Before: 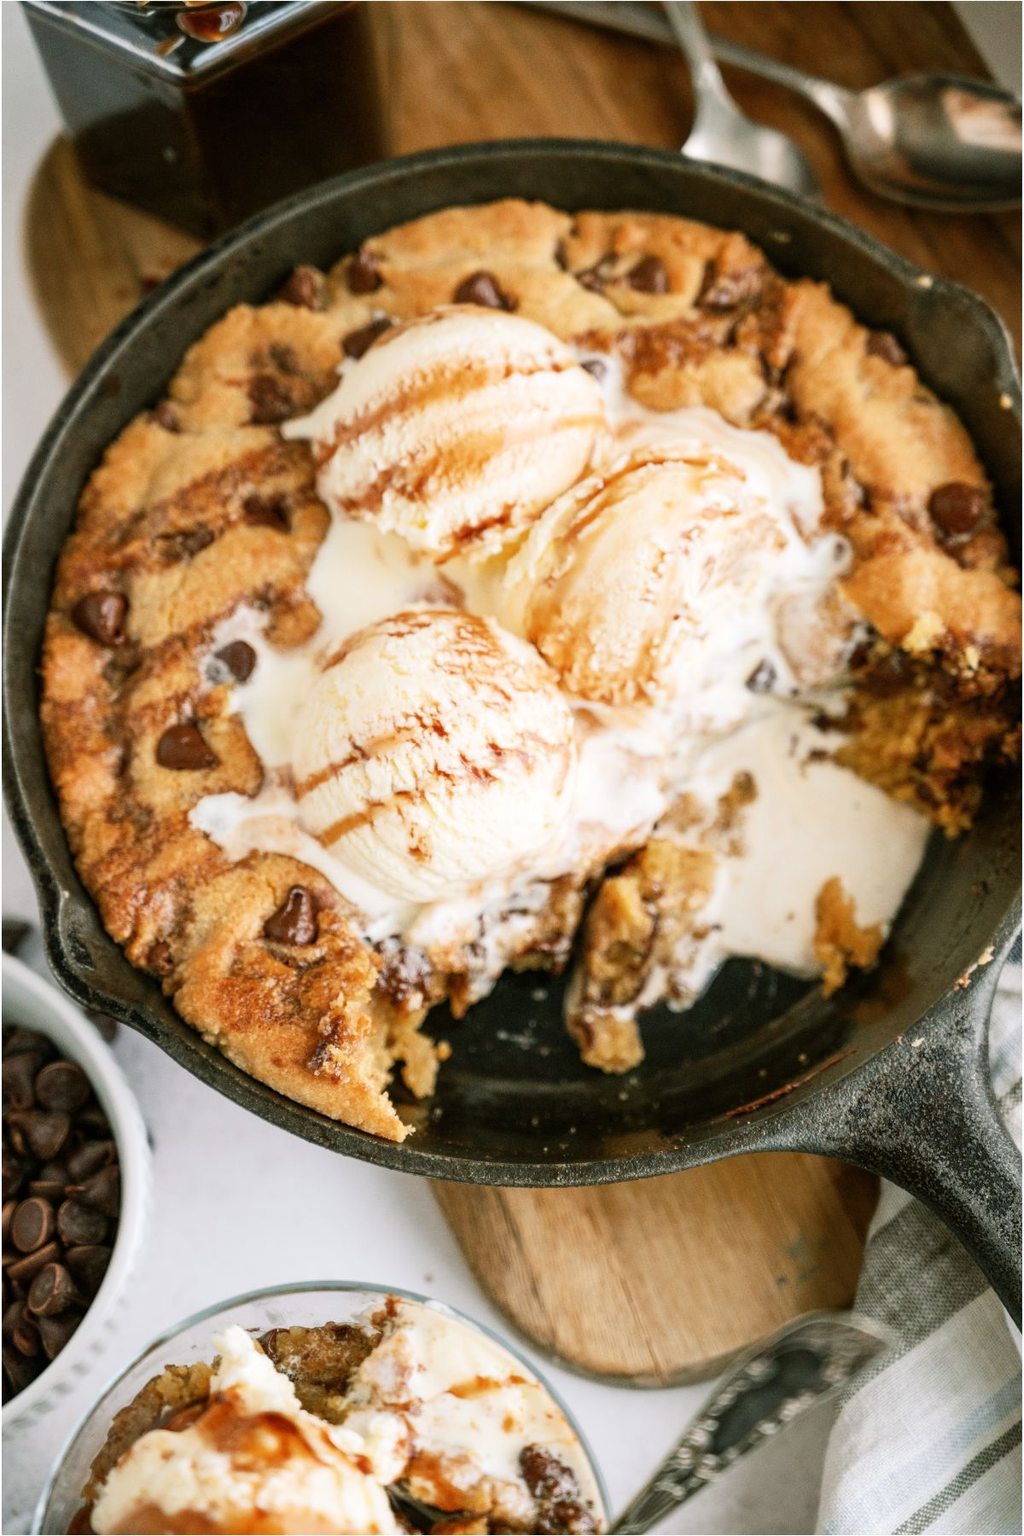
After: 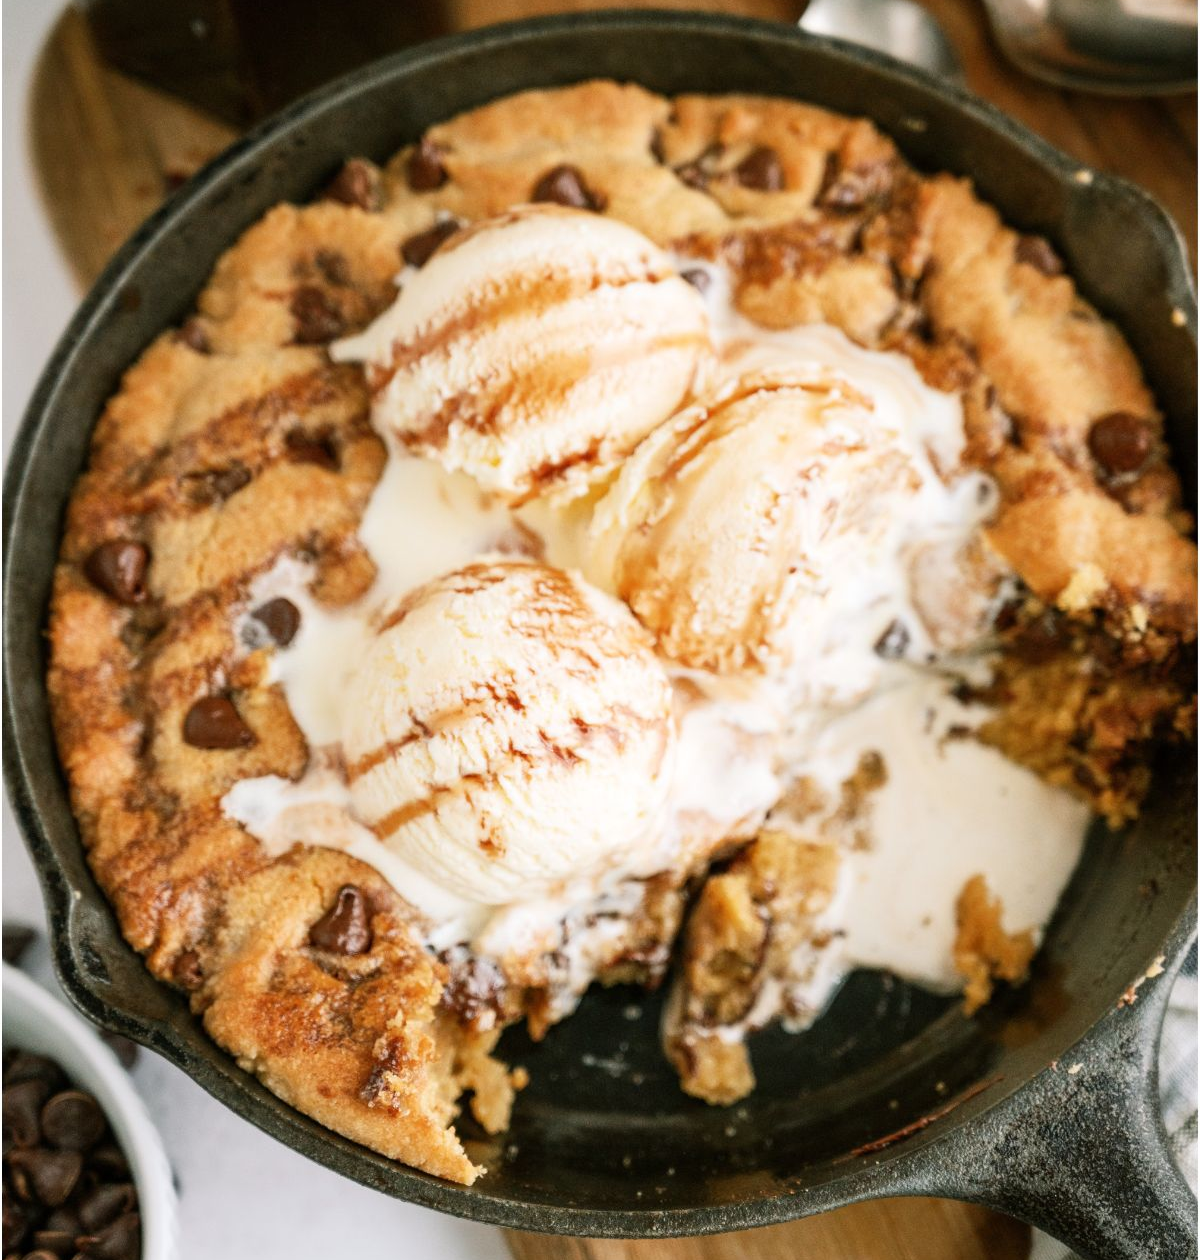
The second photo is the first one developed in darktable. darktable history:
crop and rotate: top 8.515%, bottom 21.441%
